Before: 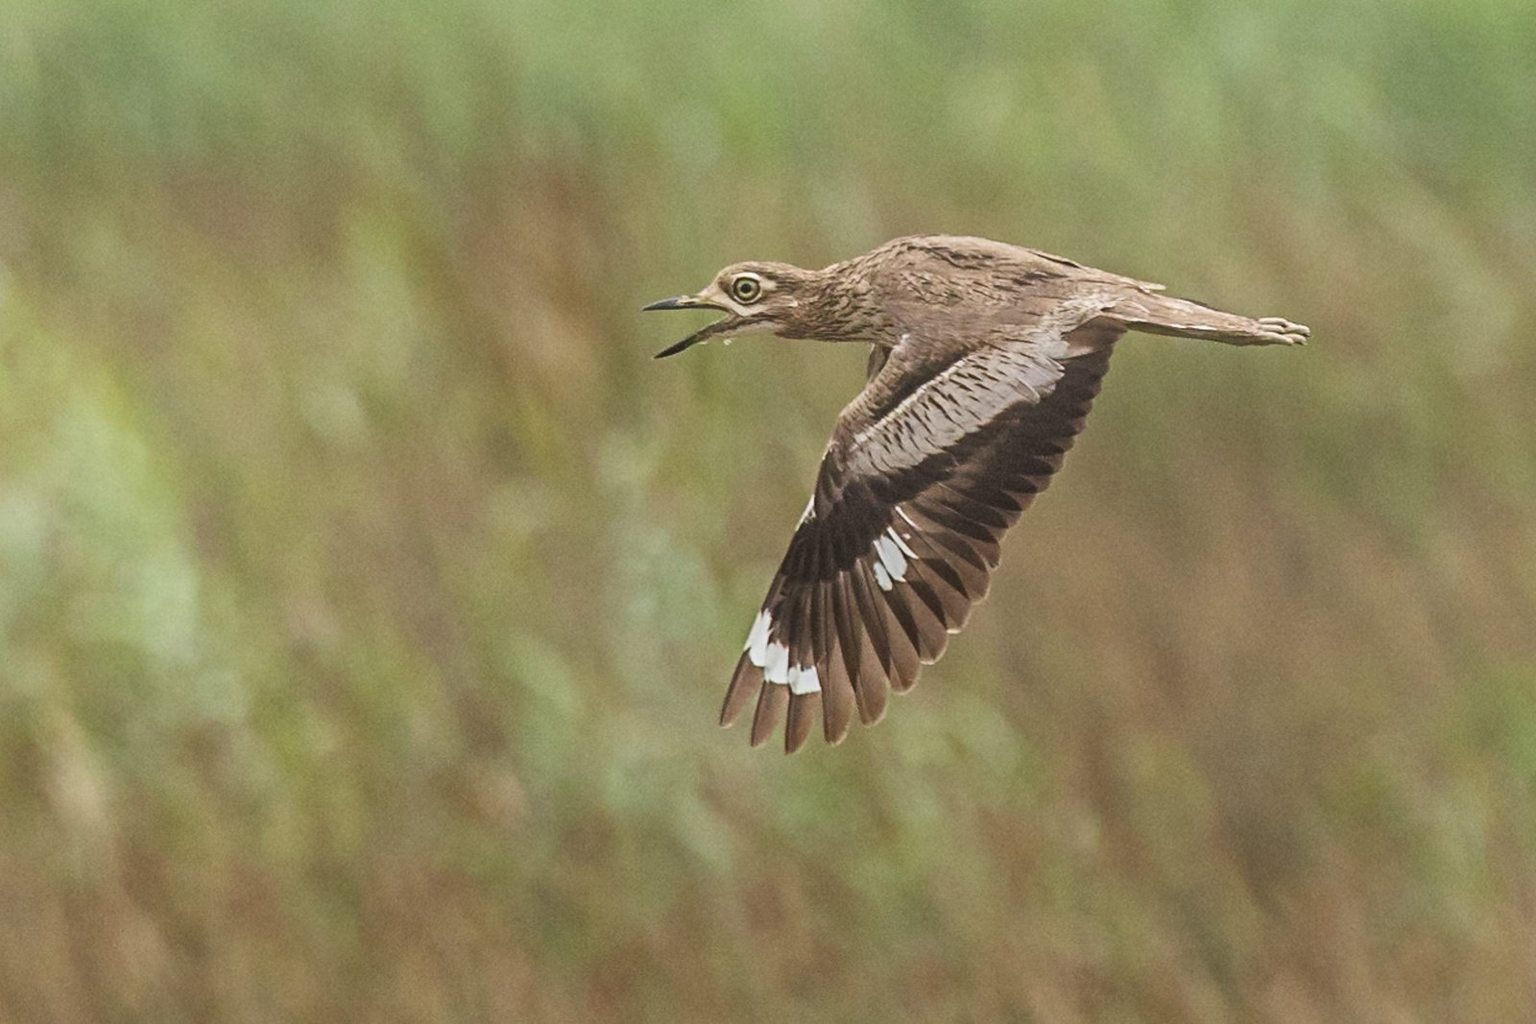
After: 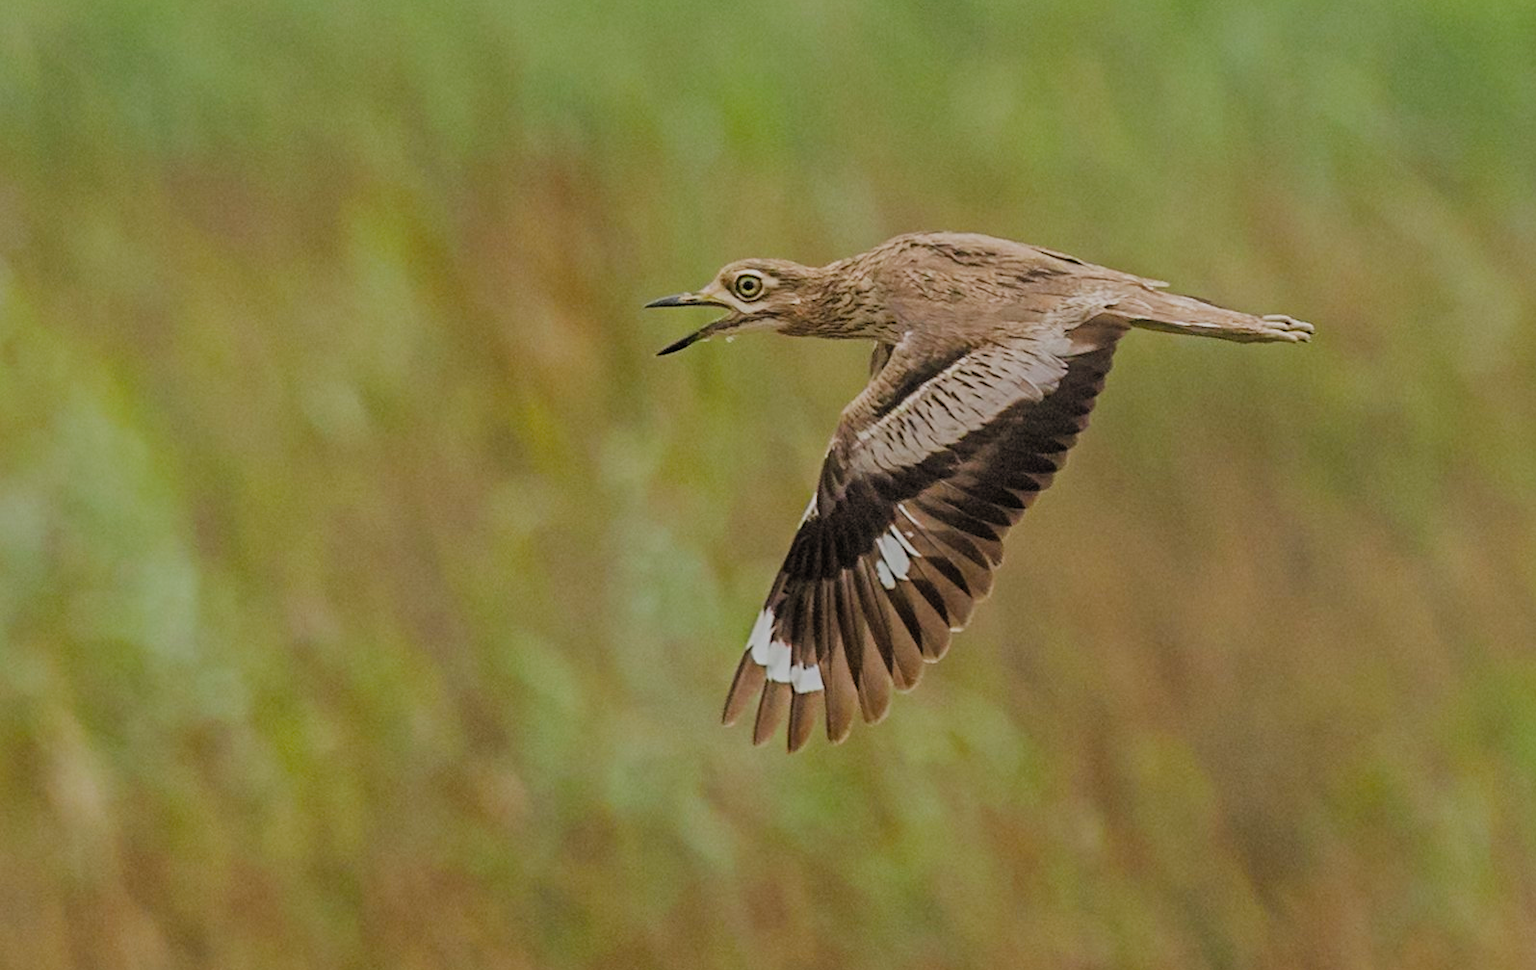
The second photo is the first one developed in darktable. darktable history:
shadows and highlights: shadows 20.91, highlights -82.73, soften with gaussian
filmic rgb: black relative exposure -4.4 EV, white relative exposure 5 EV, threshold 3 EV, hardness 2.23, latitude 40.06%, contrast 1.15, highlights saturation mix 10%, shadows ↔ highlights balance 1.04%, preserve chrominance RGB euclidean norm (legacy), color science v4 (2020), enable highlight reconstruction true
crop: top 0.448%, right 0.264%, bottom 5.045%
